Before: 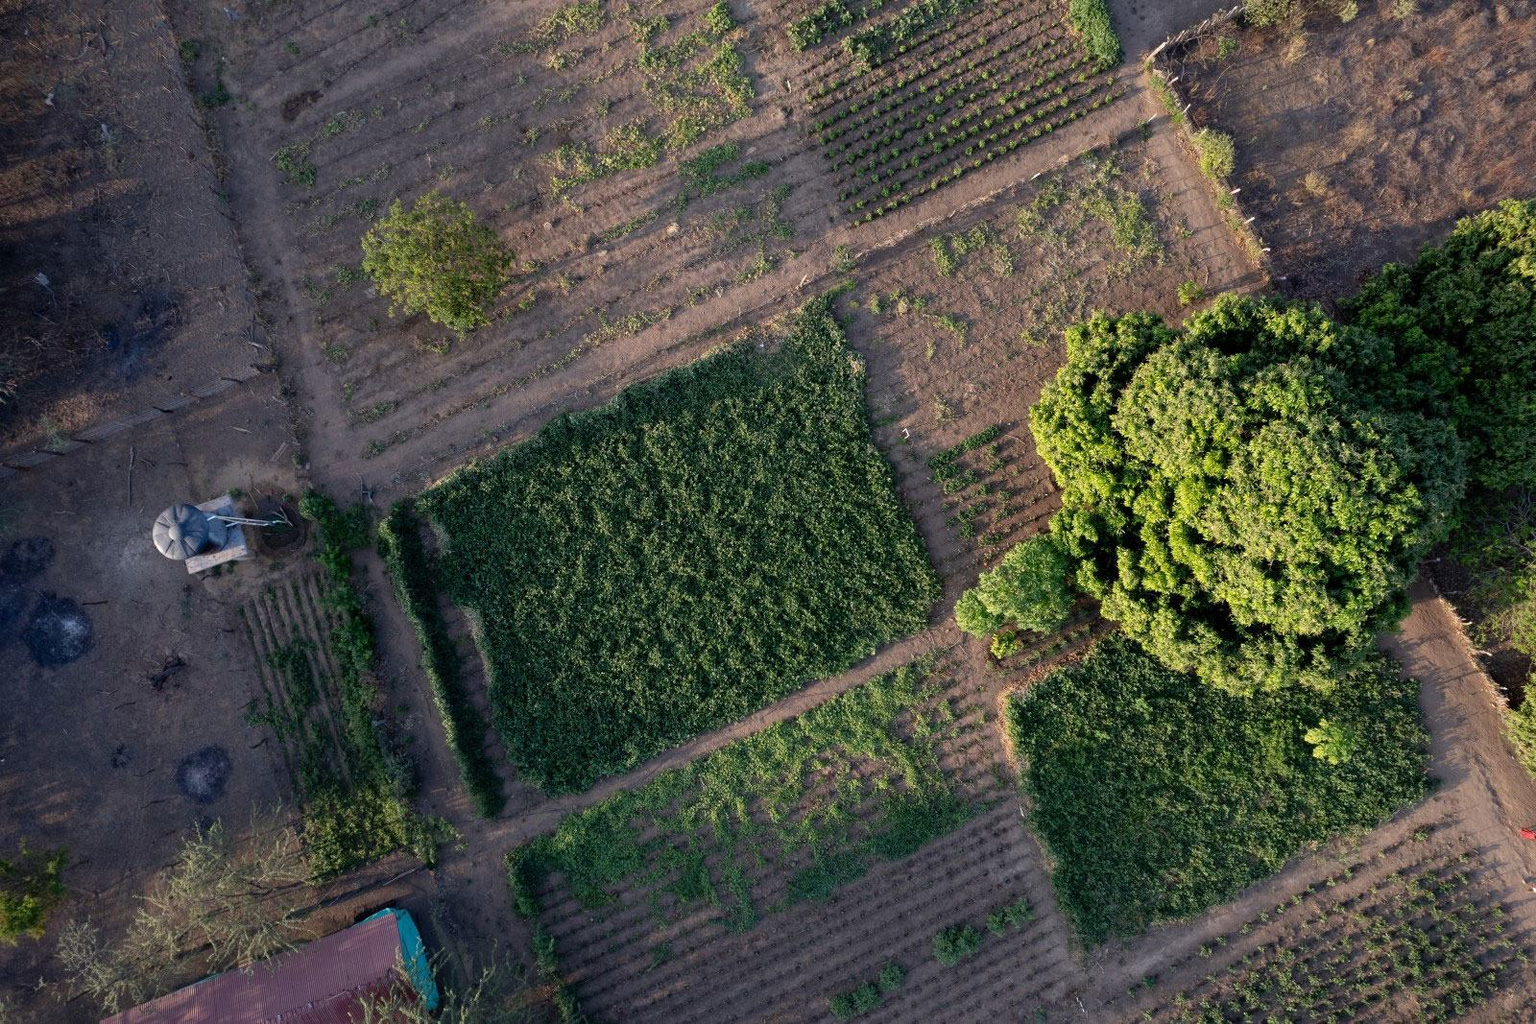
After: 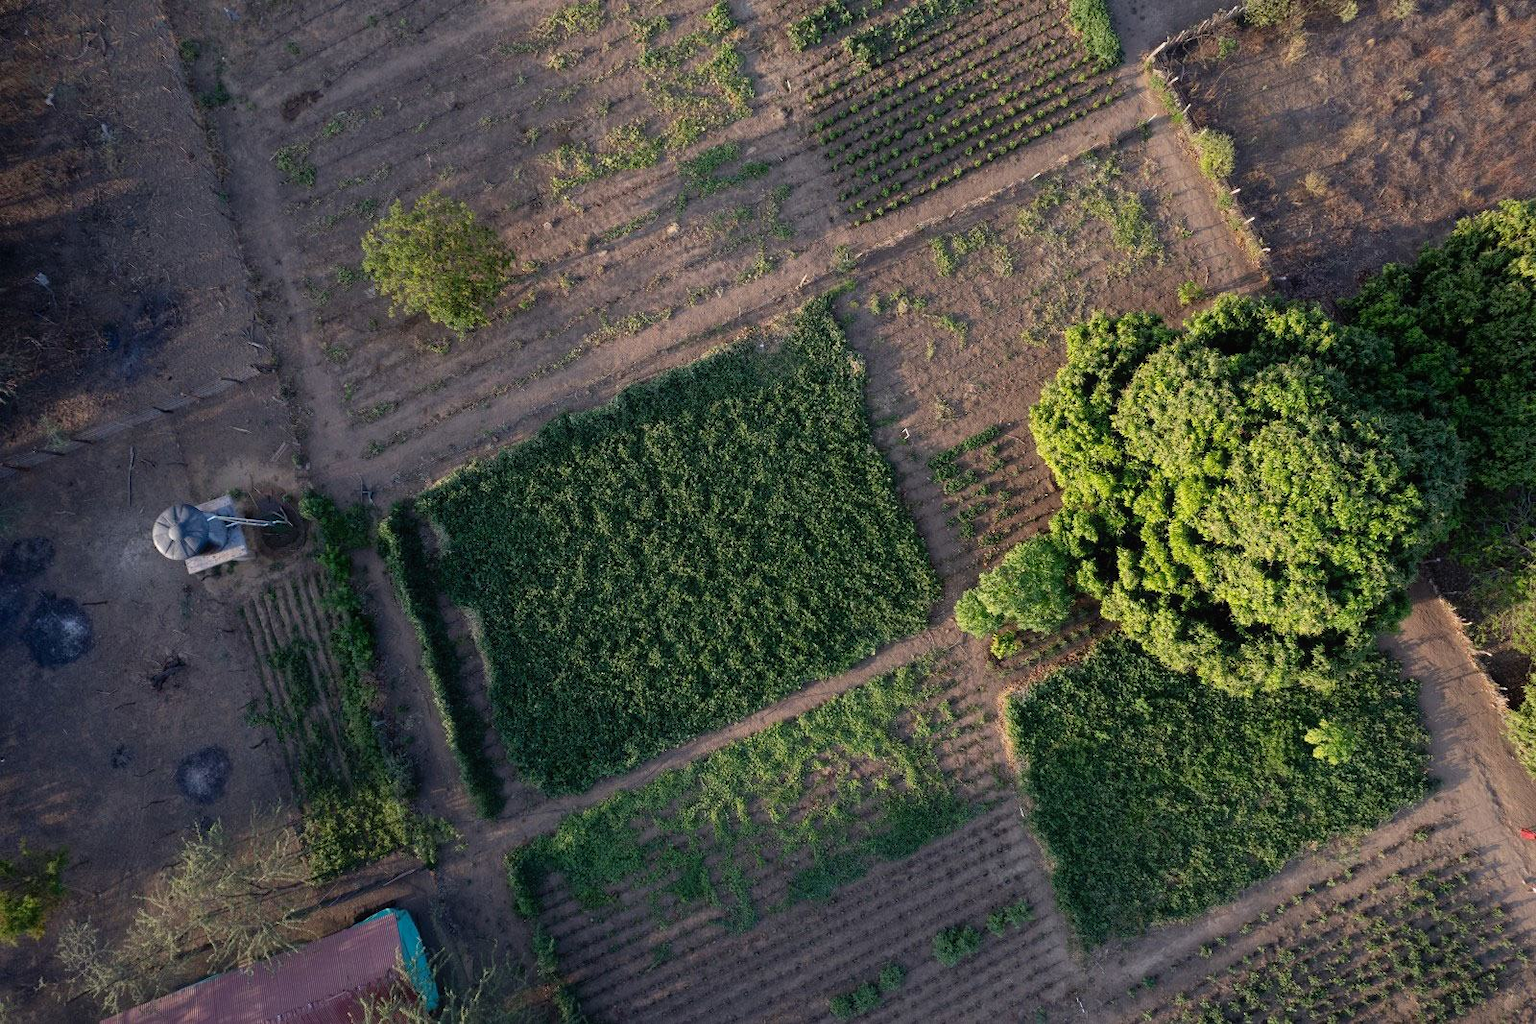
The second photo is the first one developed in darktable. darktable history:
contrast equalizer: octaves 7, y [[0.511, 0.558, 0.631, 0.632, 0.559, 0.512], [0.5 ×6], [0.507, 0.559, 0.627, 0.644, 0.647, 0.647], [0 ×6], [0 ×6]], mix -0.095
